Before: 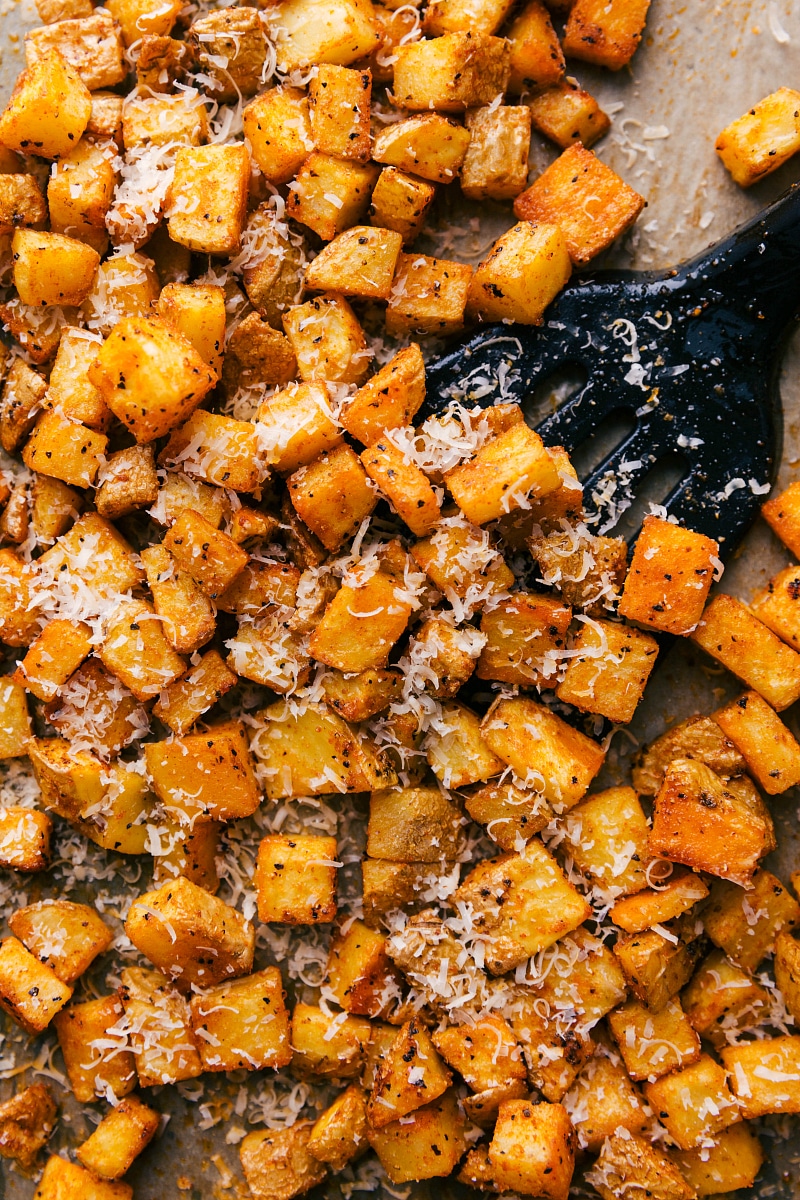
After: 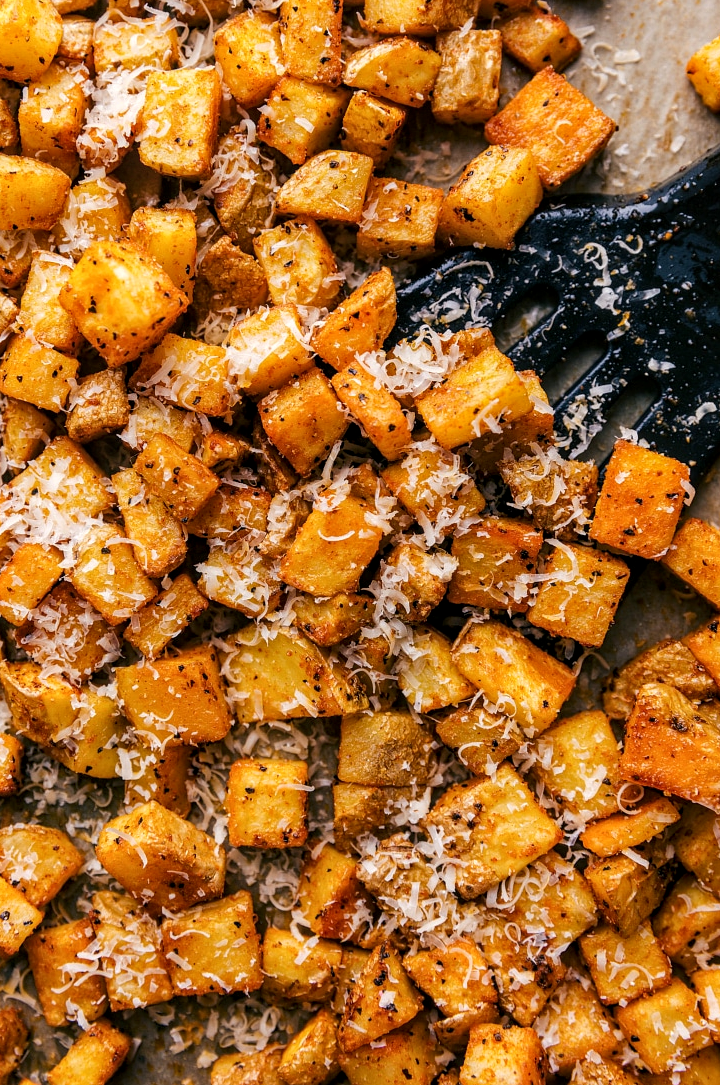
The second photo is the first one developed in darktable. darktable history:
crop: left 3.701%, top 6.355%, right 6.26%, bottom 3.172%
local contrast: detail 130%
